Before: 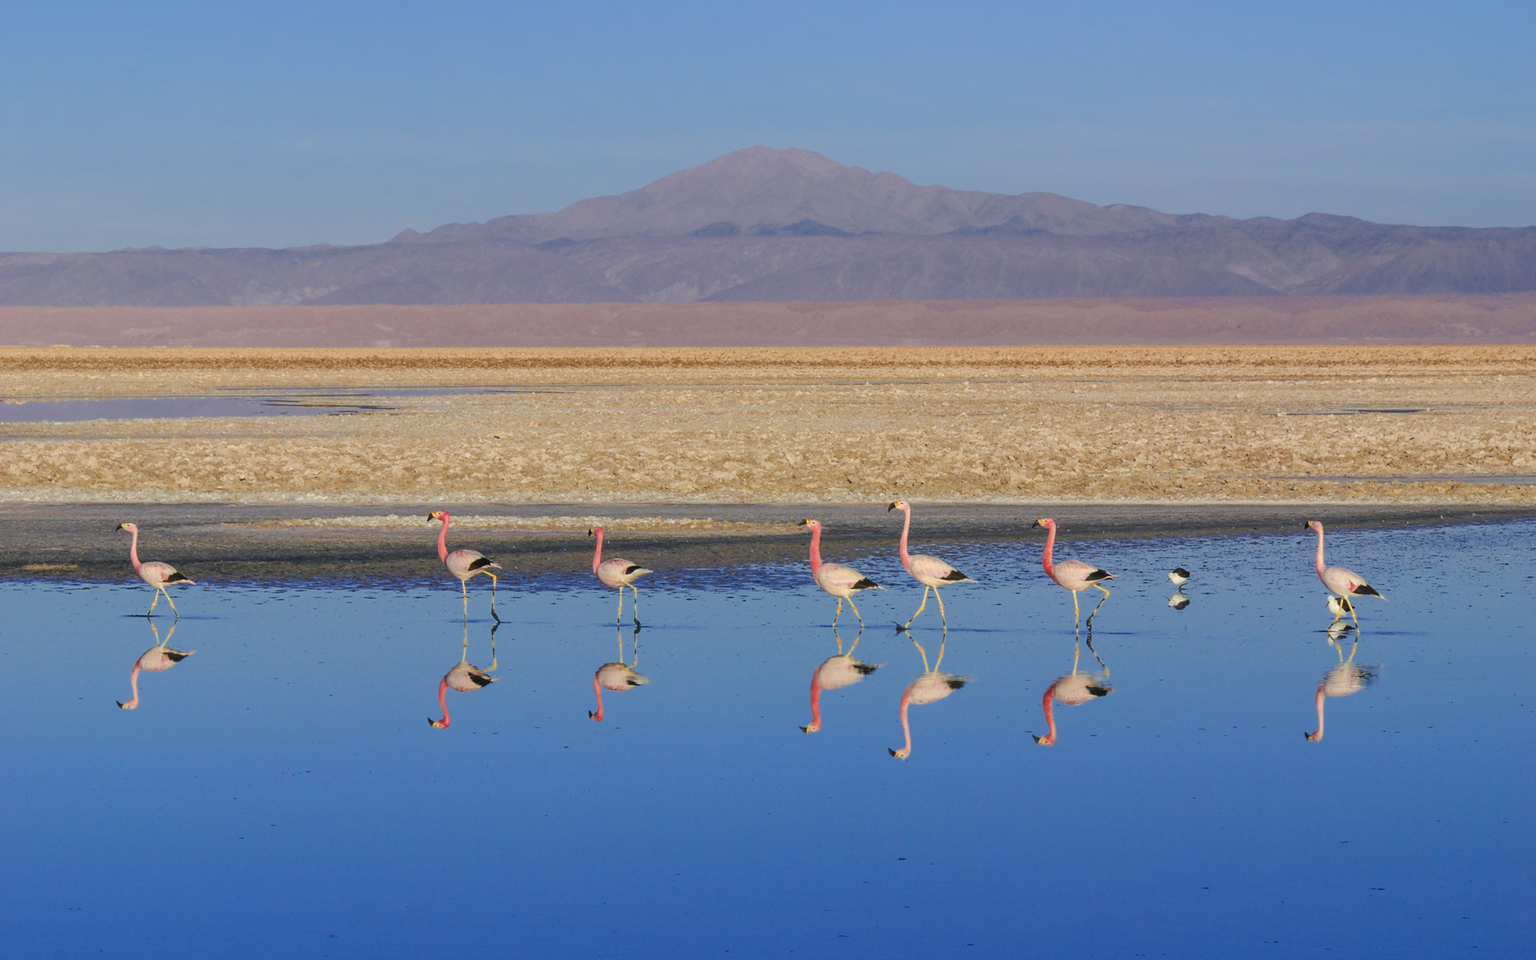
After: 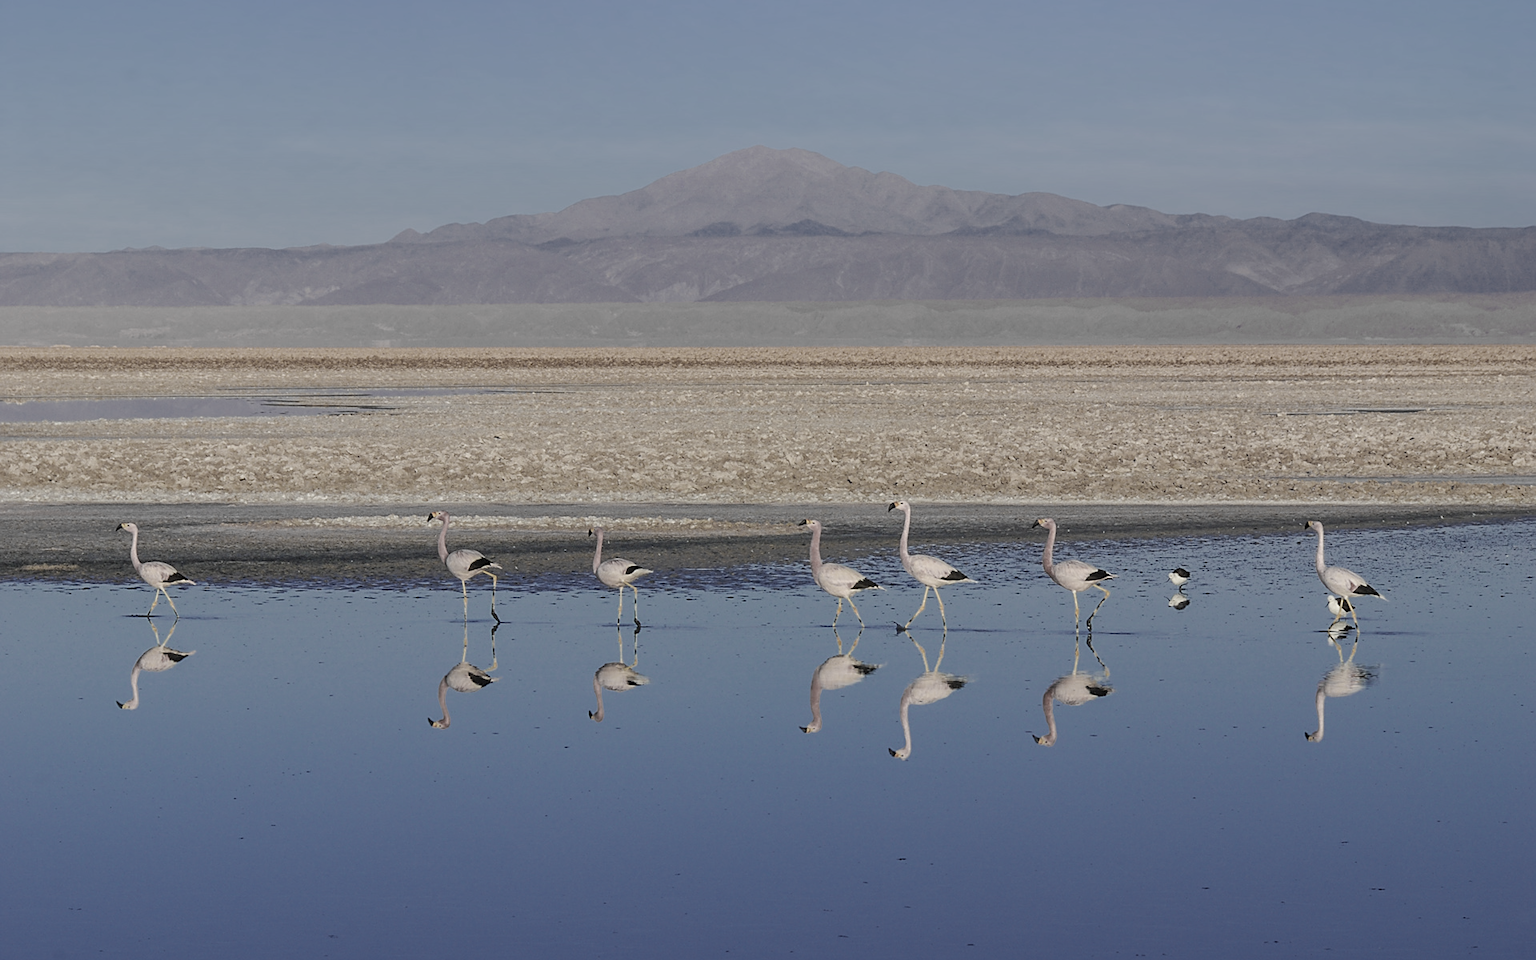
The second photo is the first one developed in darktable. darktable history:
contrast brightness saturation: saturation -0.05
sharpen: on, module defaults
color zones: curves: ch0 [(0, 0.487) (0.241, 0.395) (0.434, 0.373) (0.658, 0.412) (0.838, 0.487)]; ch1 [(0, 0) (0.053, 0.053) (0.211, 0.202) (0.579, 0.259) (0.781, 0.241)]
